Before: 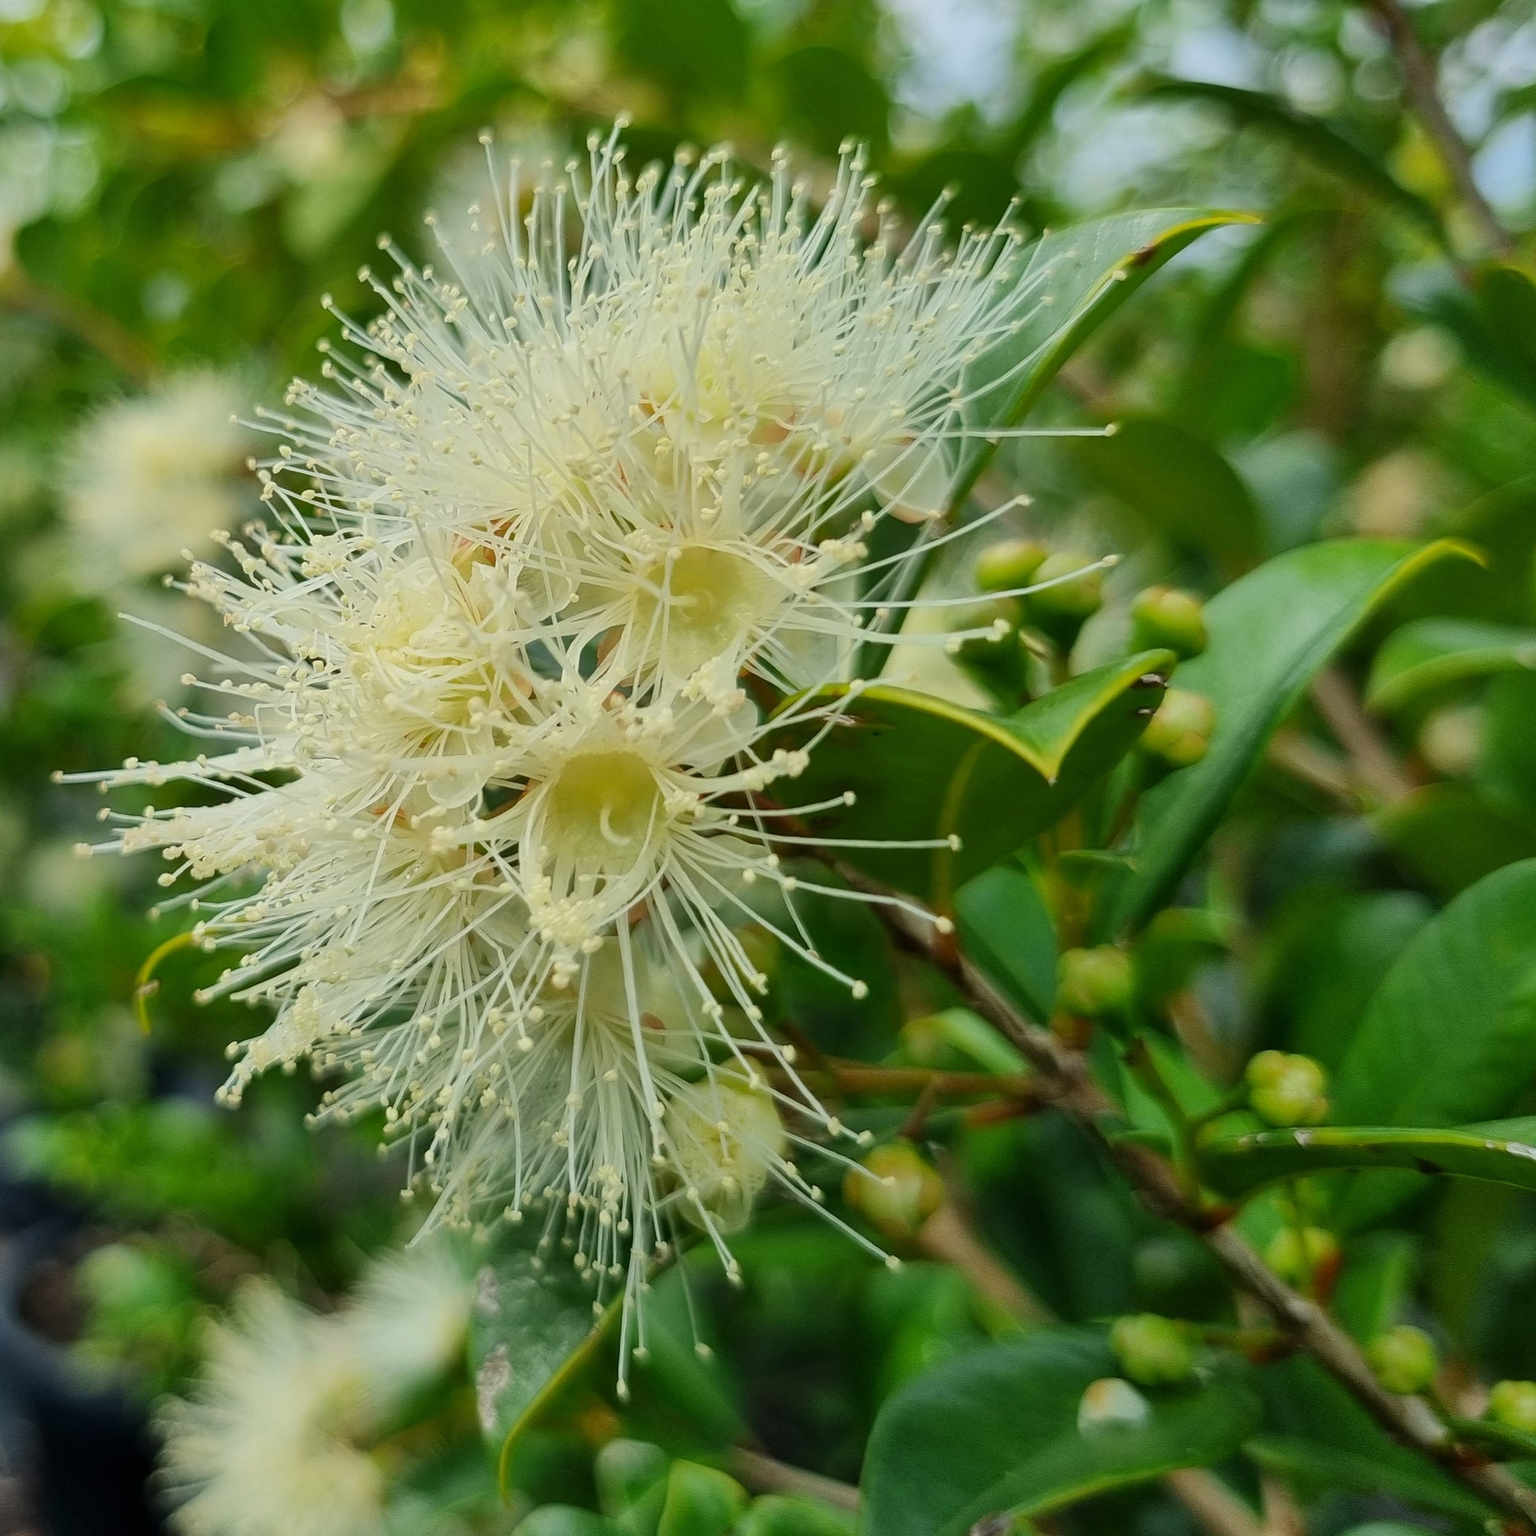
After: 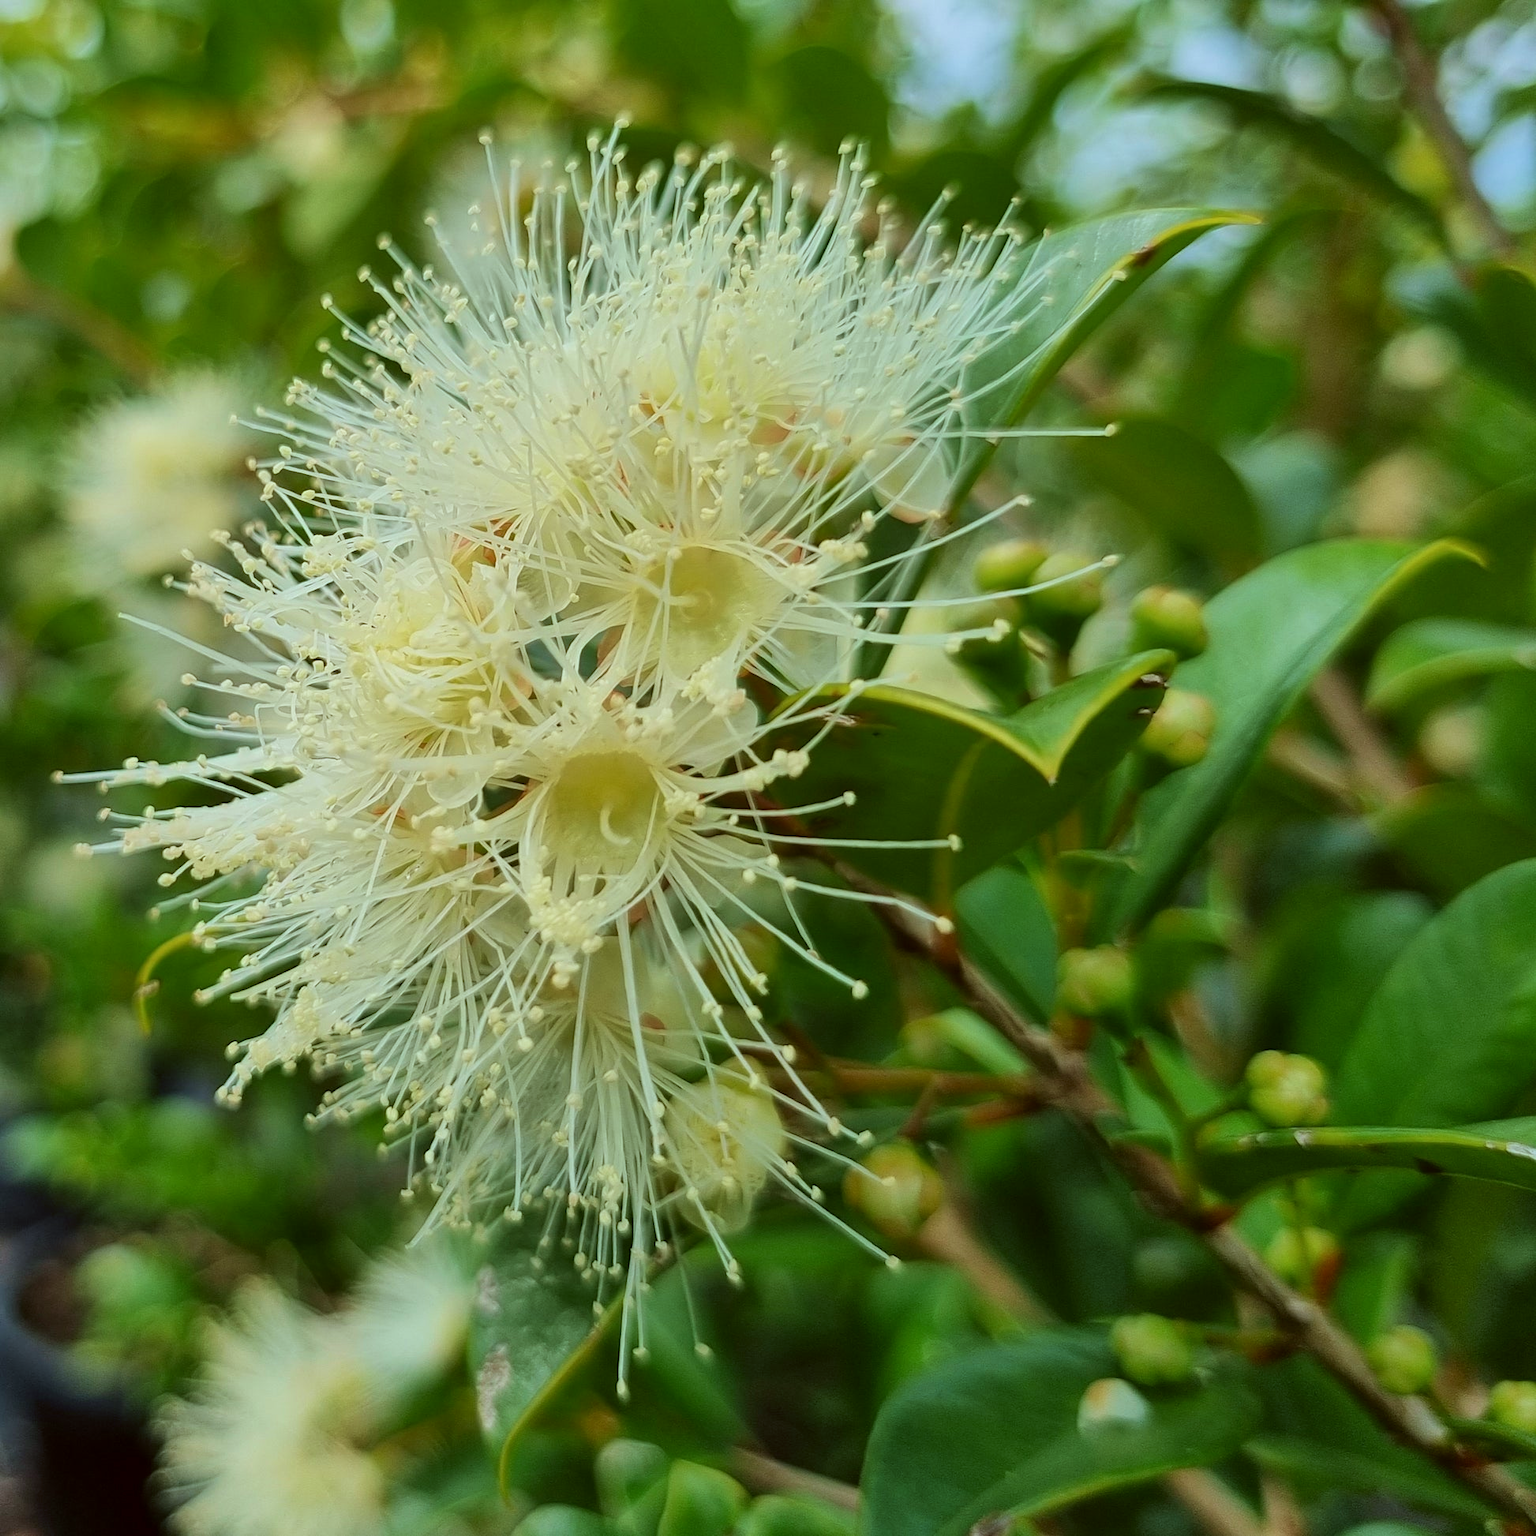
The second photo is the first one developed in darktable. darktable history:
velvia: on, module defaults
color correction: highlights a* -3.29, highlights b* -6.71, shadows a* 2.95, shadows b* 5.8
